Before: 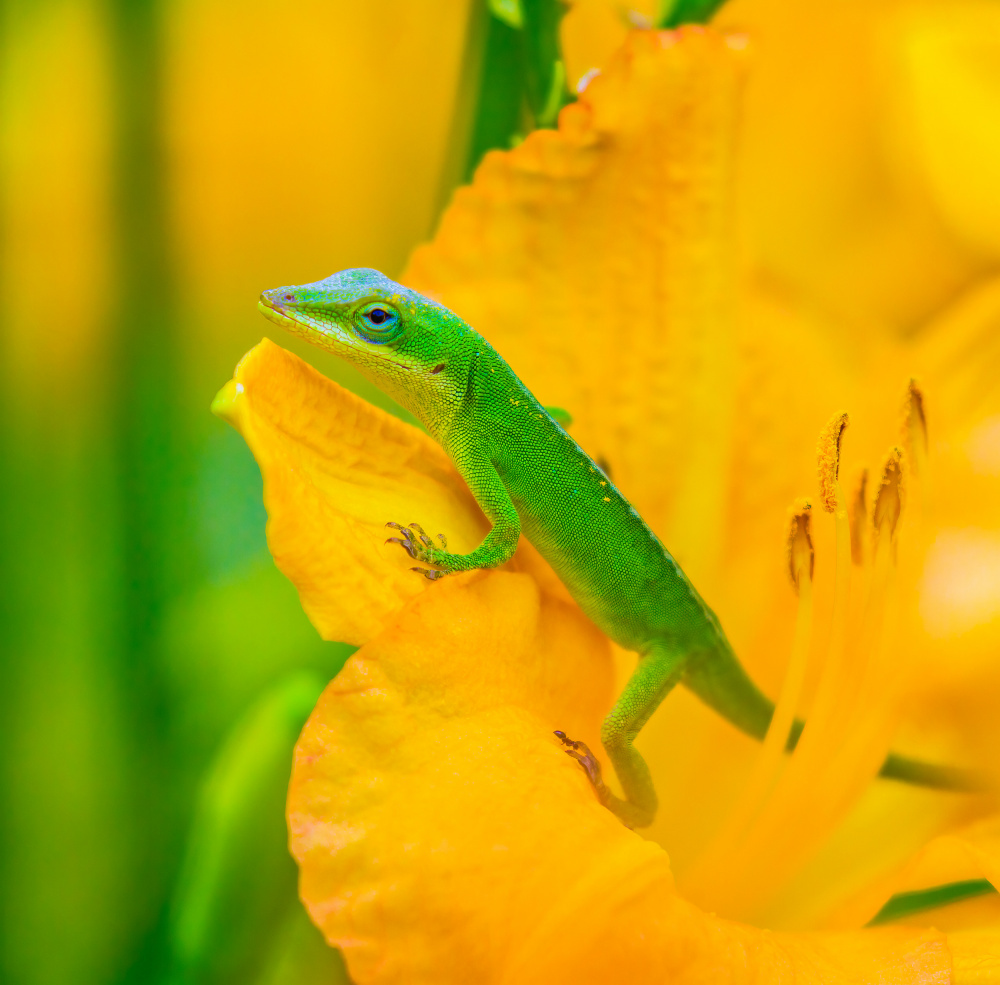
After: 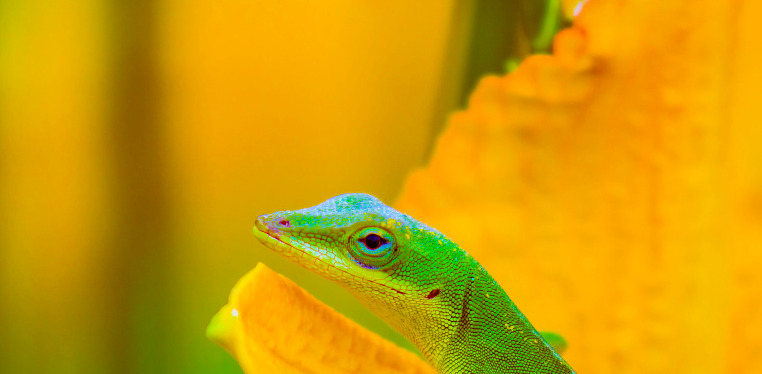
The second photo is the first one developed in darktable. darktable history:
color balance rgb: shadows lift › luminance -19.131%, shadows lift › chroma 35.147%, power › luminance 0.815%, power › chroma 0.39%, power › hue 35.7°, perceptual saturation grading › global saturation 40.808%, global vibrance 9.291%
crop: left 0.571%, top 7.639%, right 23.218%, bottom 54.379%
